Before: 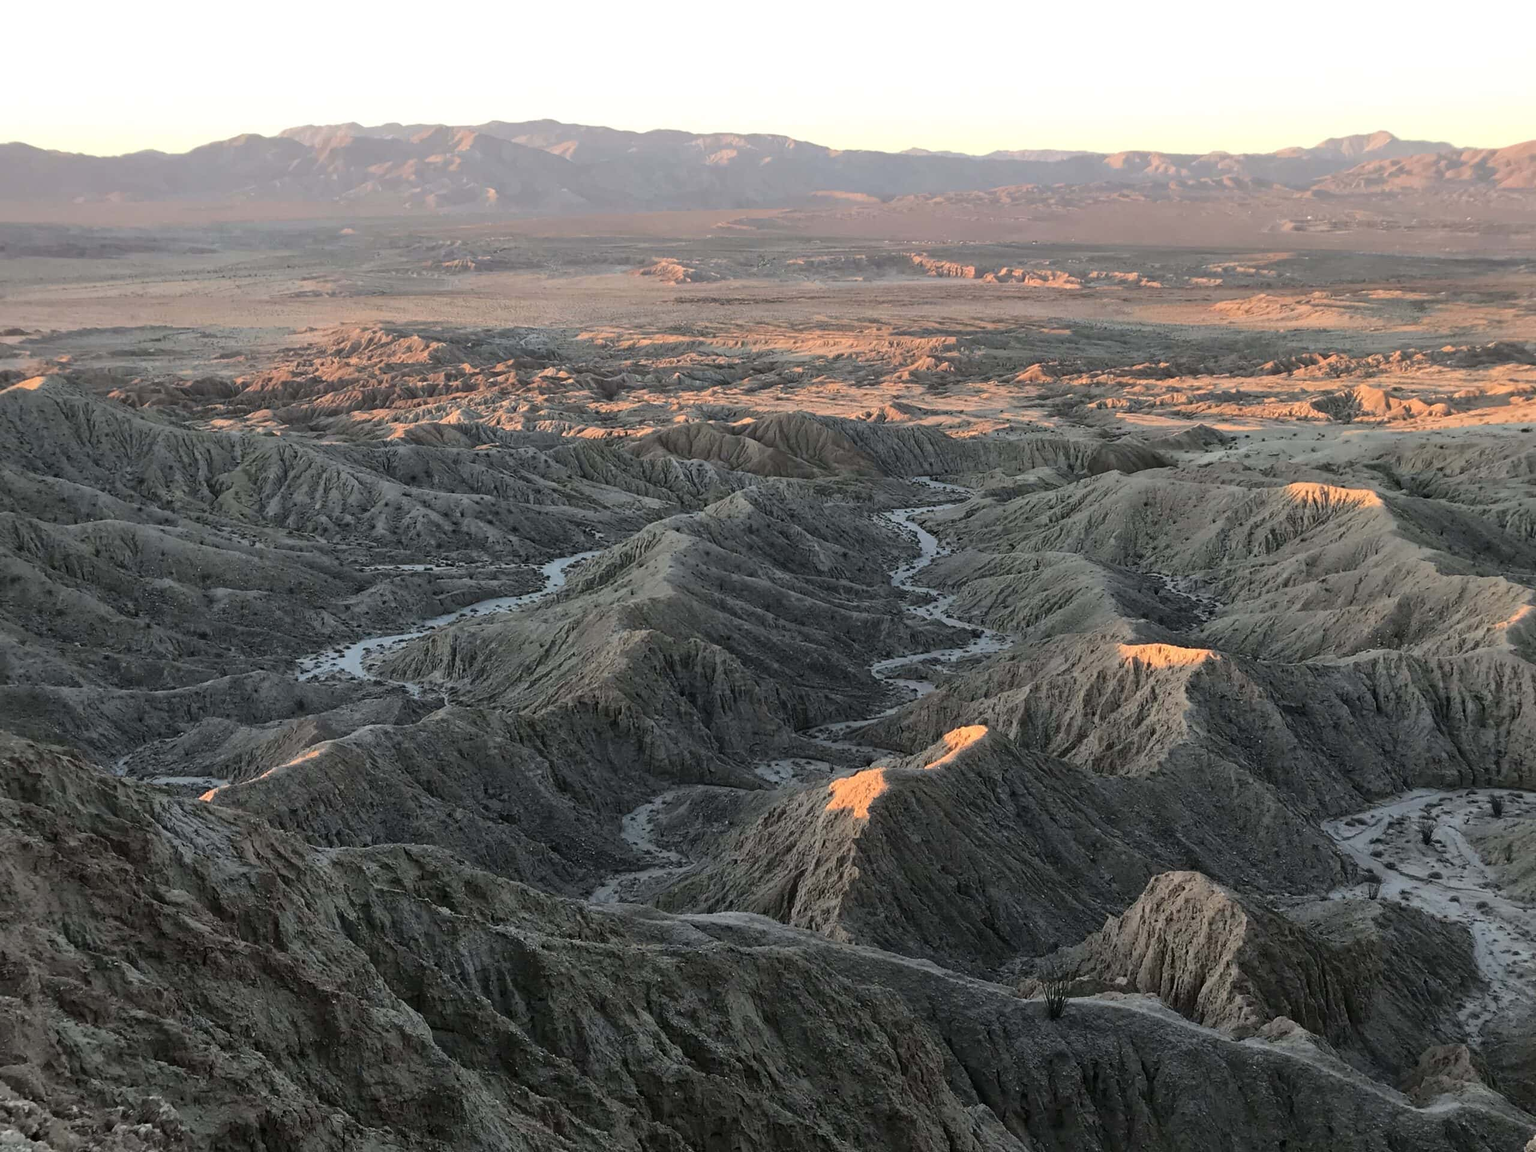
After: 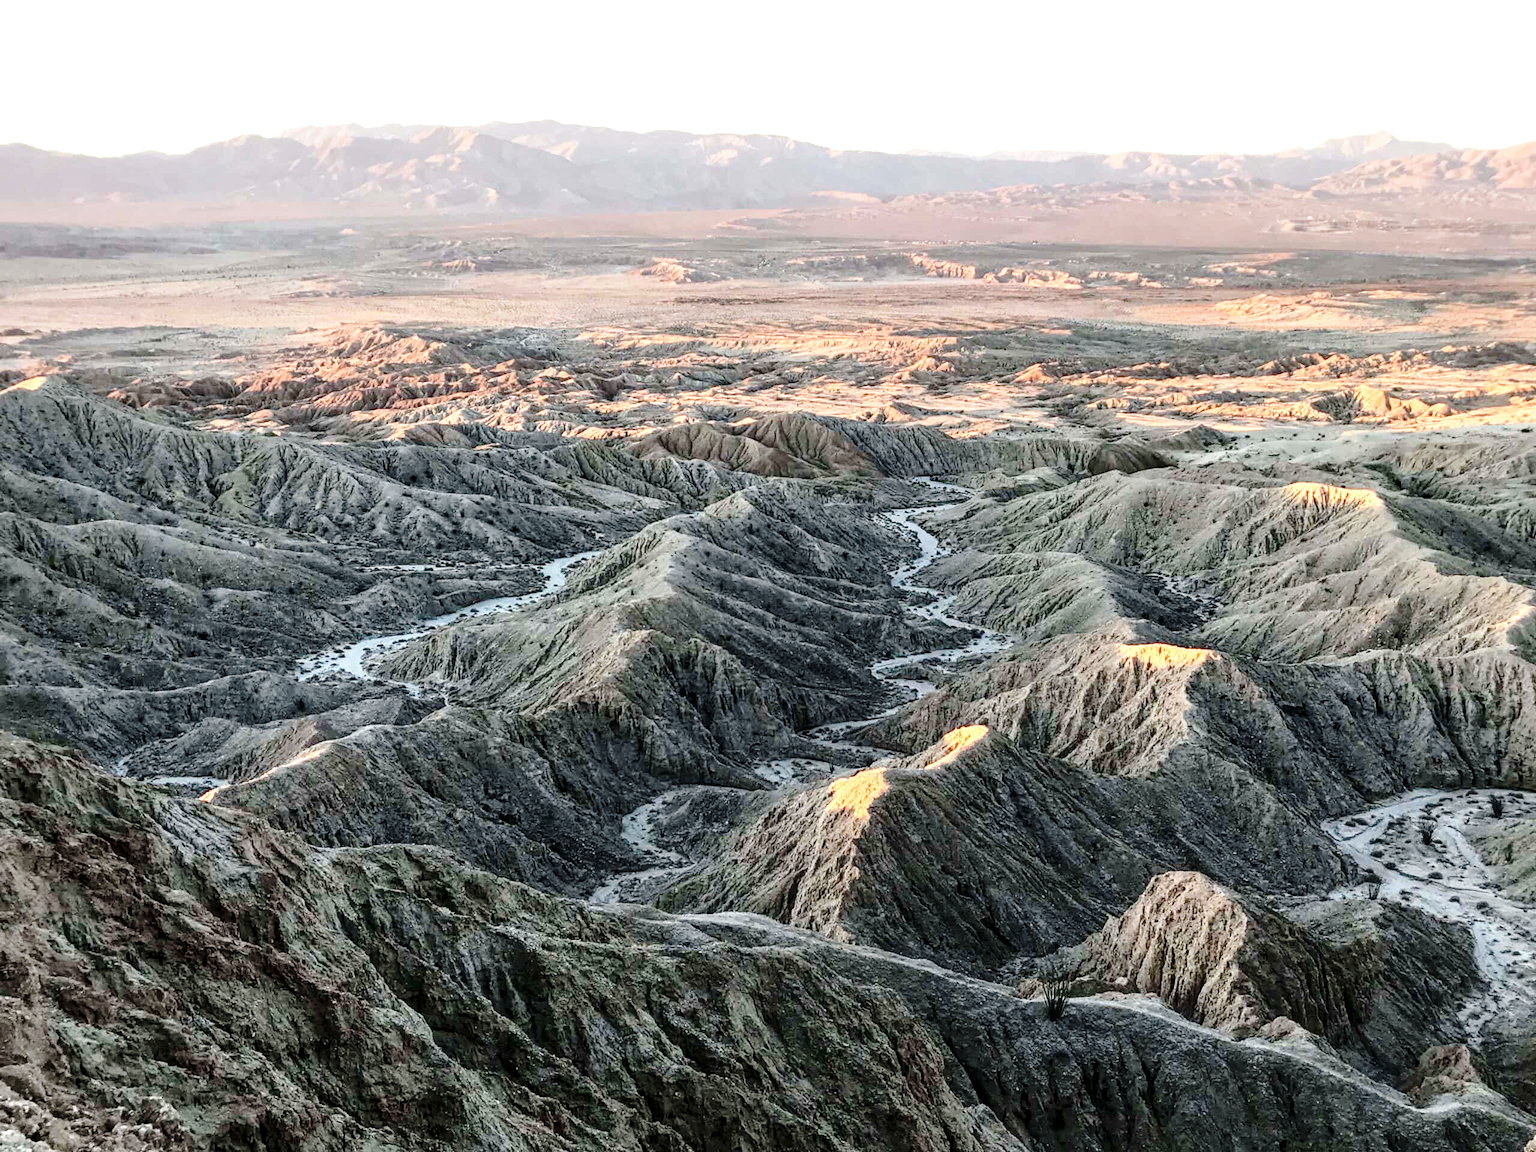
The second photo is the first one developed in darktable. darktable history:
local contrast: detail 142%
base curve: curves: ch0 [(0, 0) (0.028, 0.03) (0.105, 0.232) (0.387, 0.748) (0.754, 0.968) (1, 1)], preserve colors none
